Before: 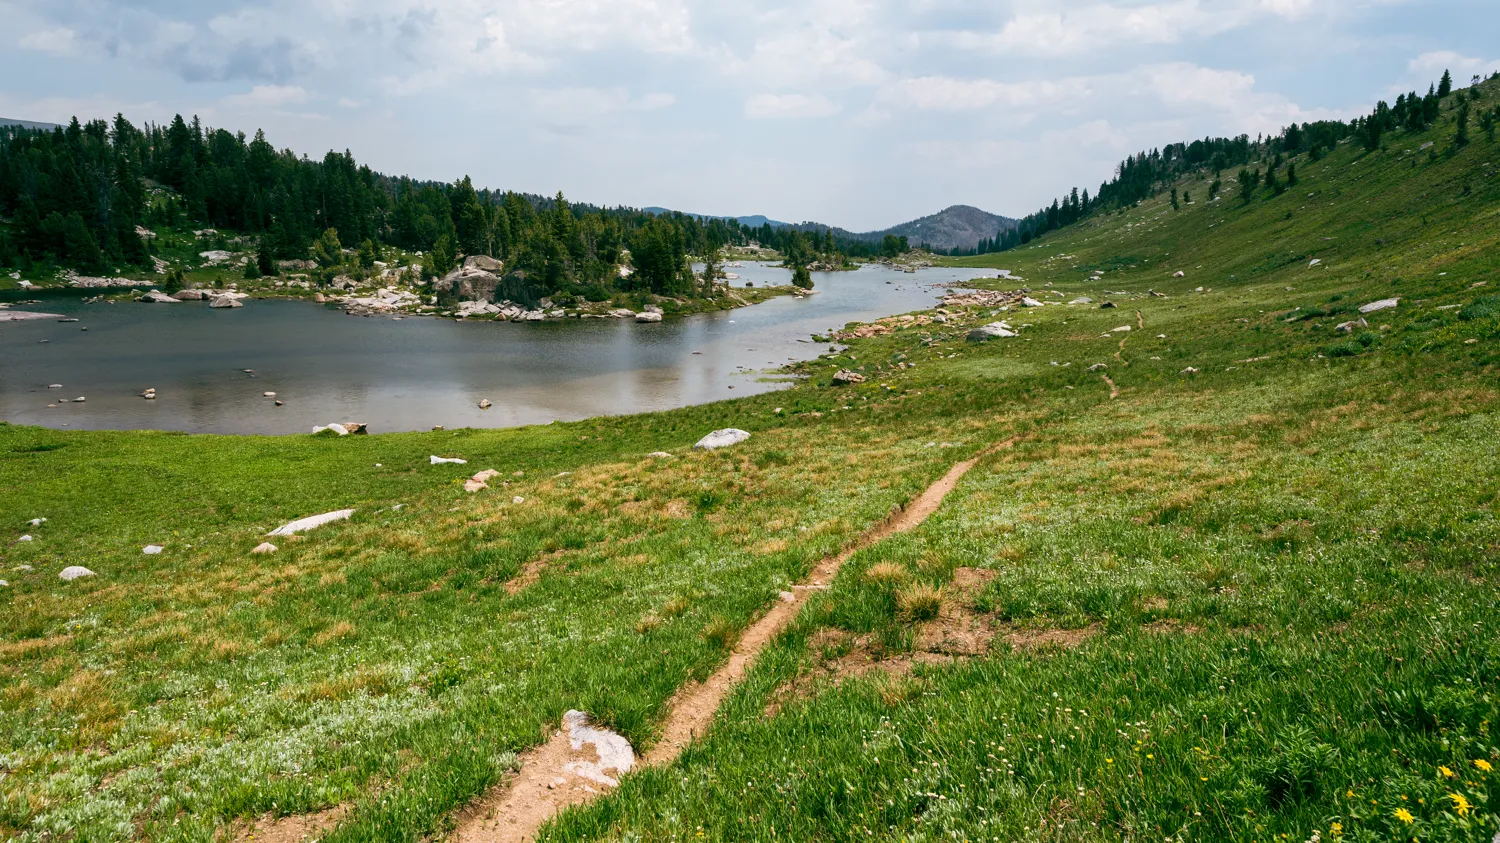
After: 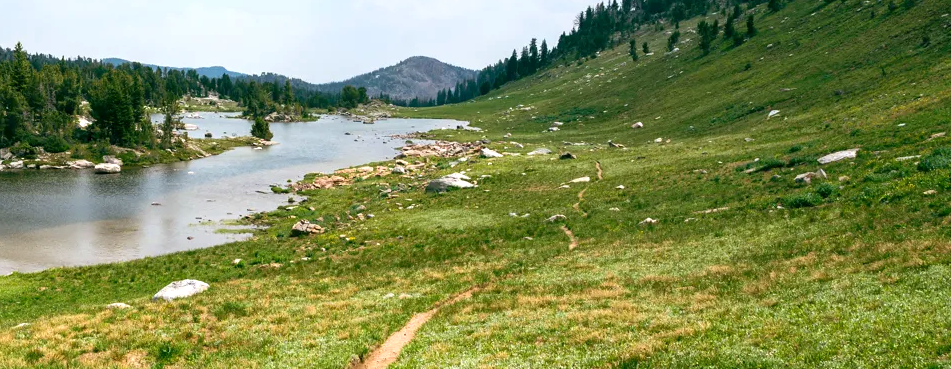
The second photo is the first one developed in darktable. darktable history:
crop: left 36.113%, top 17.788%, right 0.485%, bottom 38.332%
exposure: black level correction 0.001, exposure 0.498 EV
